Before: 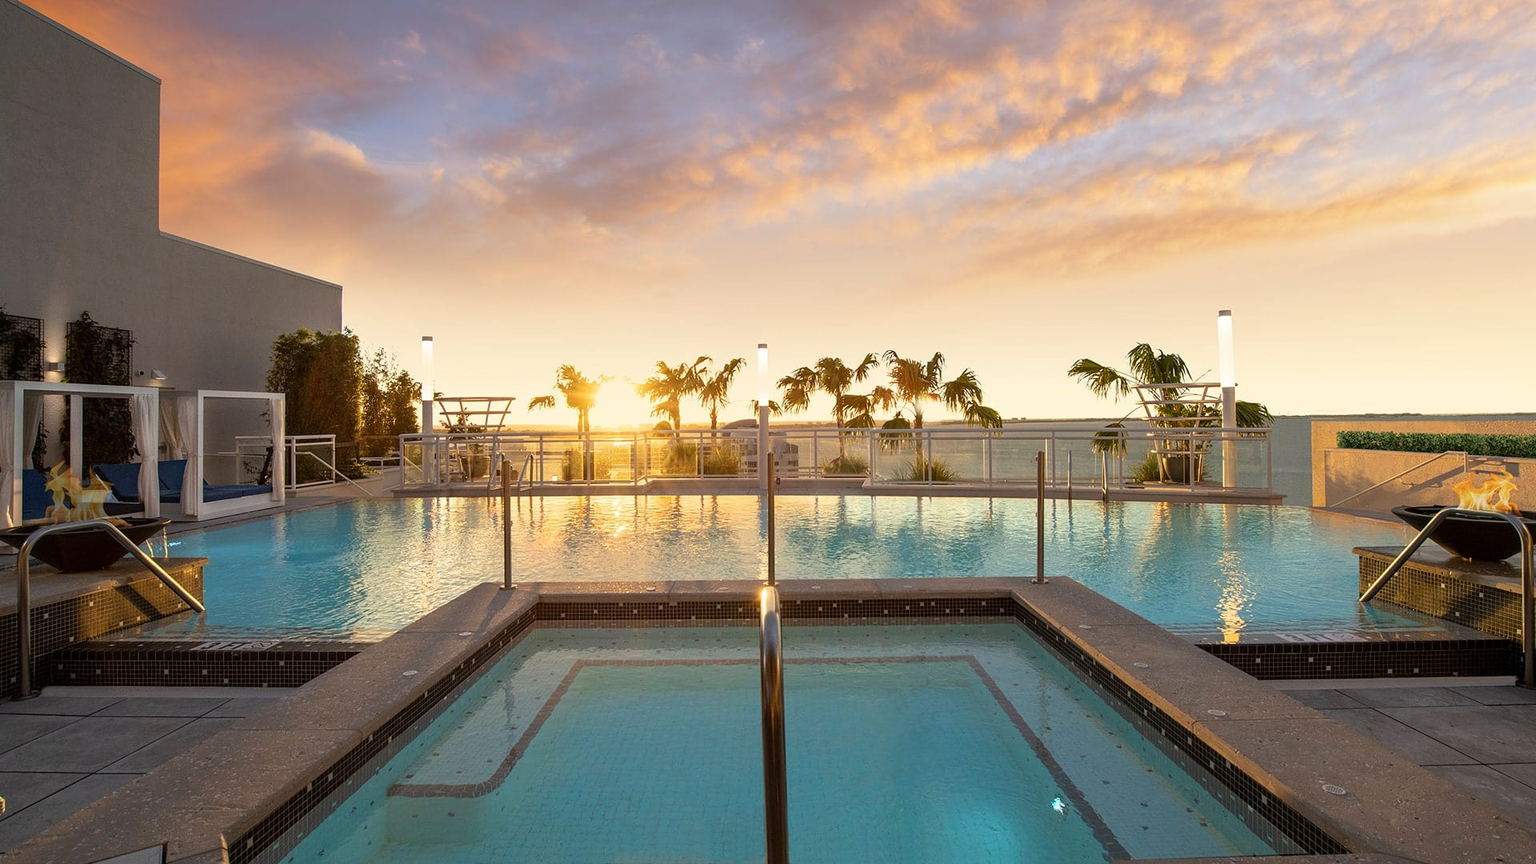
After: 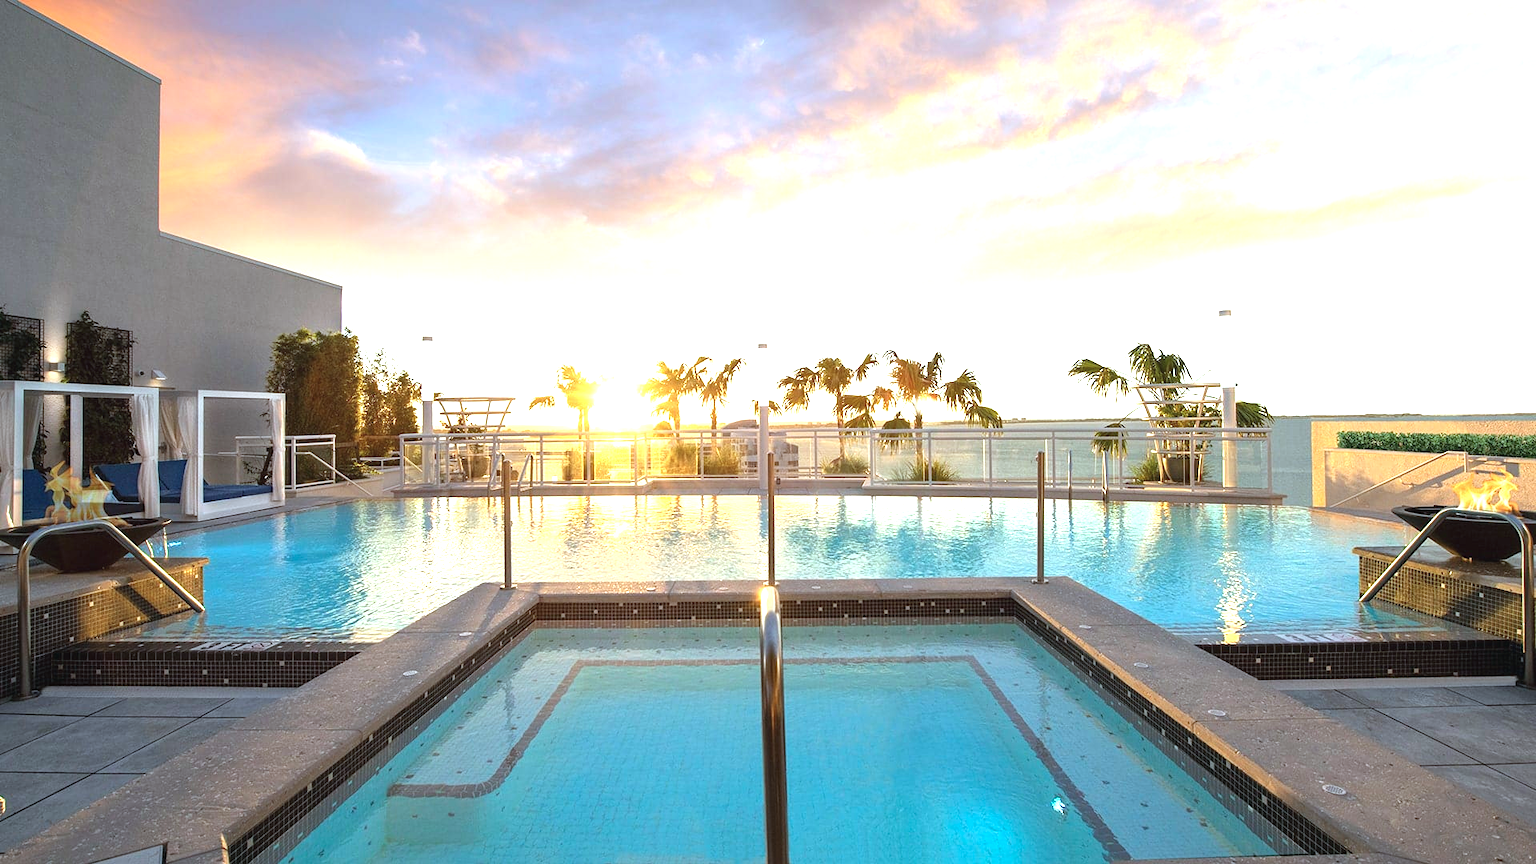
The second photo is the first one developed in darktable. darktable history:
color calibration: illuminant Planckian (black body), x 0.375, y 0.374, temperature 4111.19 K
exposure: black level correction -0.002, exposure 1.112 EV, compensate exposure bias true, compensate highlight preservation false
